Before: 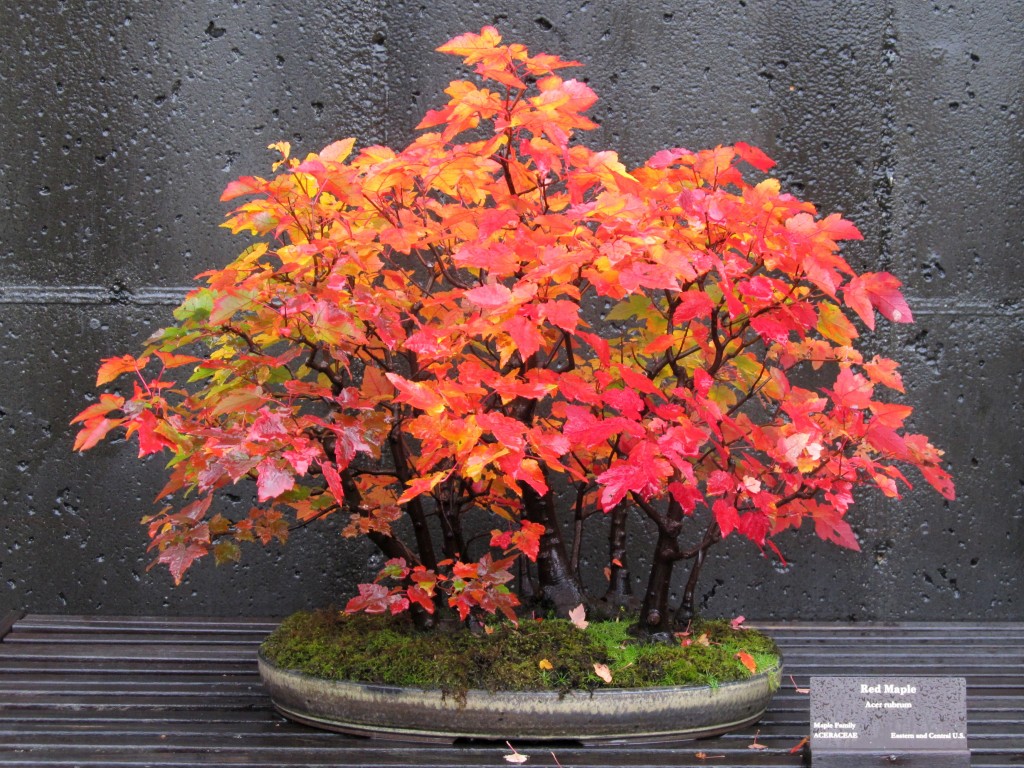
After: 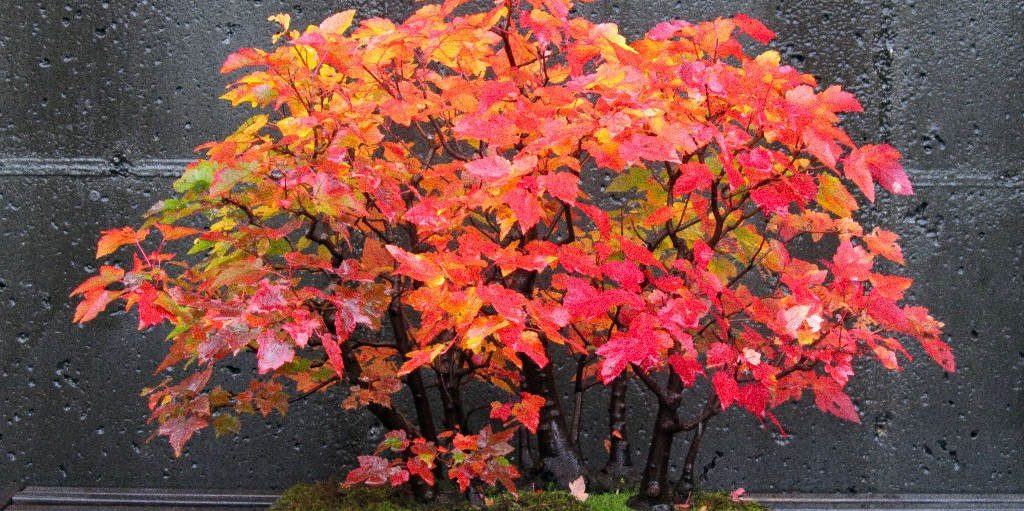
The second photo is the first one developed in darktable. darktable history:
haze removal: compatibility mode true, adaptive false
crop: top 16.727%, bottom 16.727%
grain: coarseness 0.09 ISO, strength 40%
